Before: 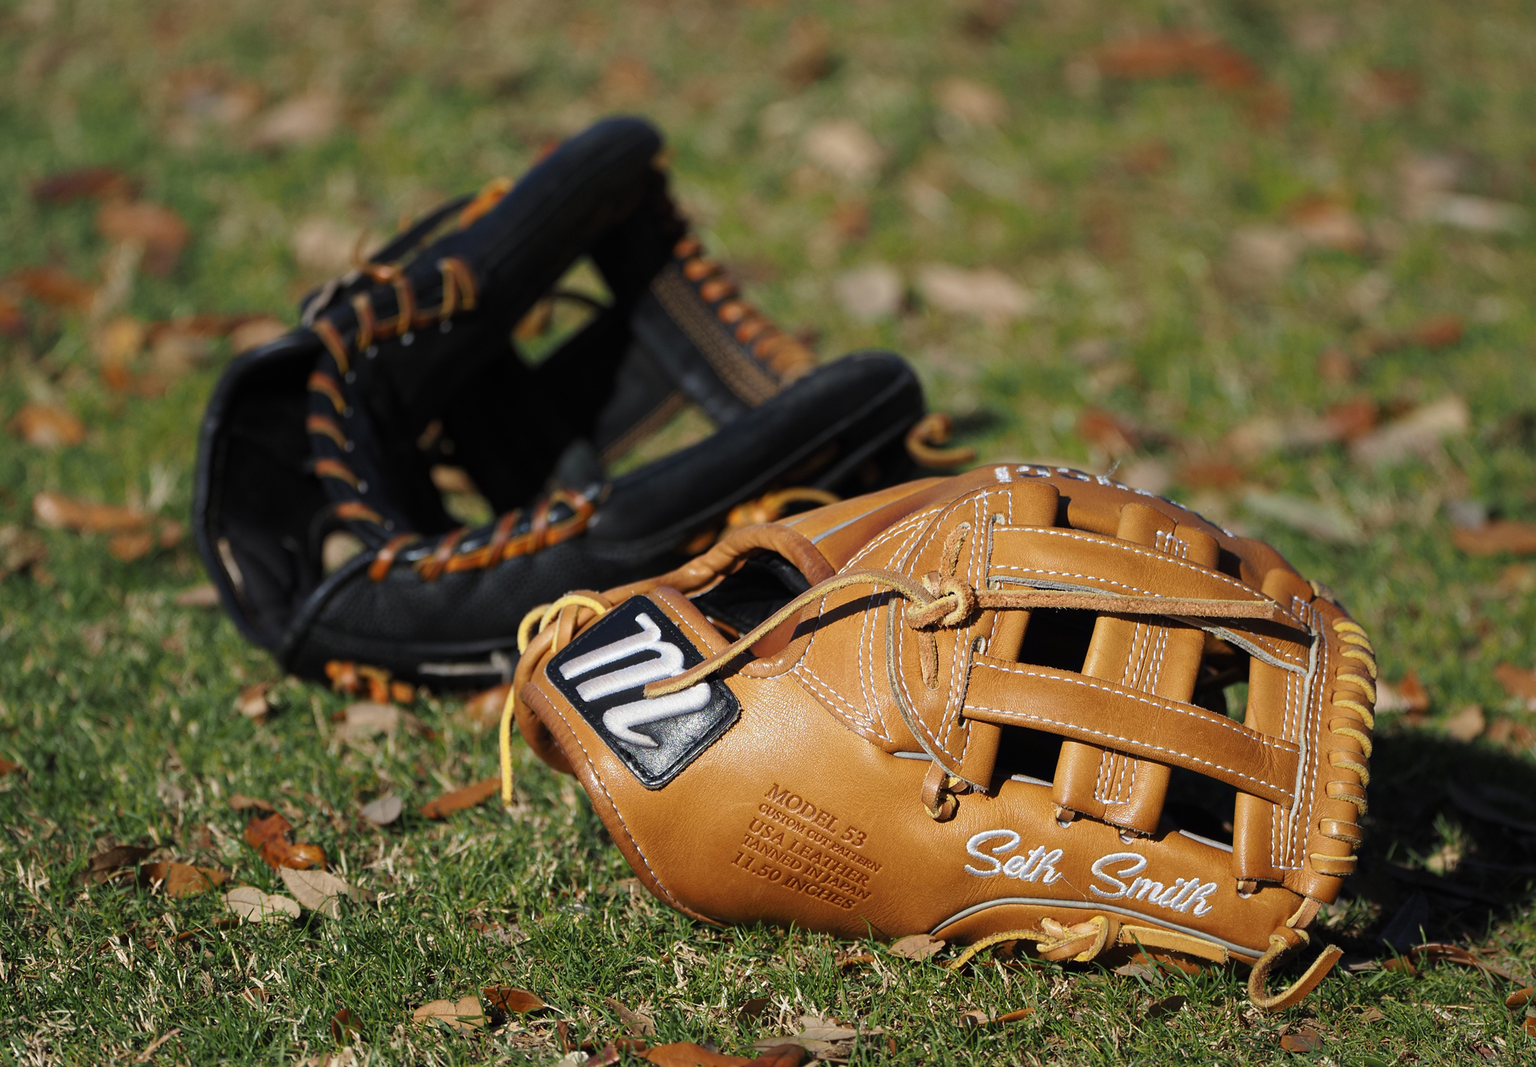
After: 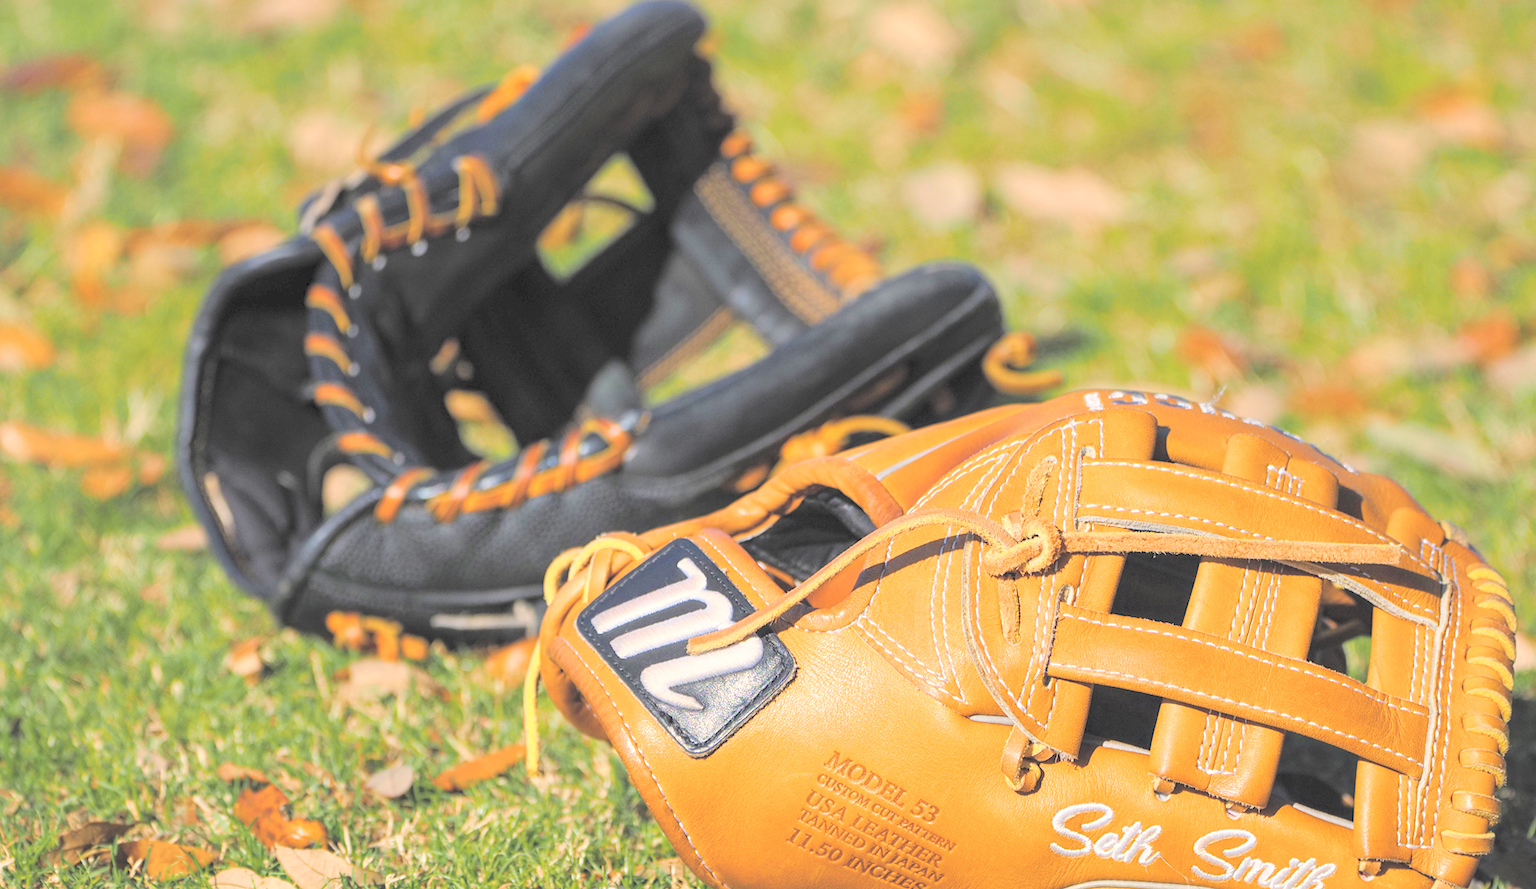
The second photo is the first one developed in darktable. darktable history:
color balance rgb: highlights gain › chroma 3.092%, highlights gain › hue 60.23°, perceptual saturation grading › global saturation 20%, perceptual saturation grading › highlights -25.381%, perceptual saturation grading › shadows 50.062%, global vibrance 15.041%
contrast brightness saturation: brightness 0.994
local contrast: on, module defaults
crop and rotate: left 2.413%, top 11.302%, right 9.235%, bottom 15.028%
